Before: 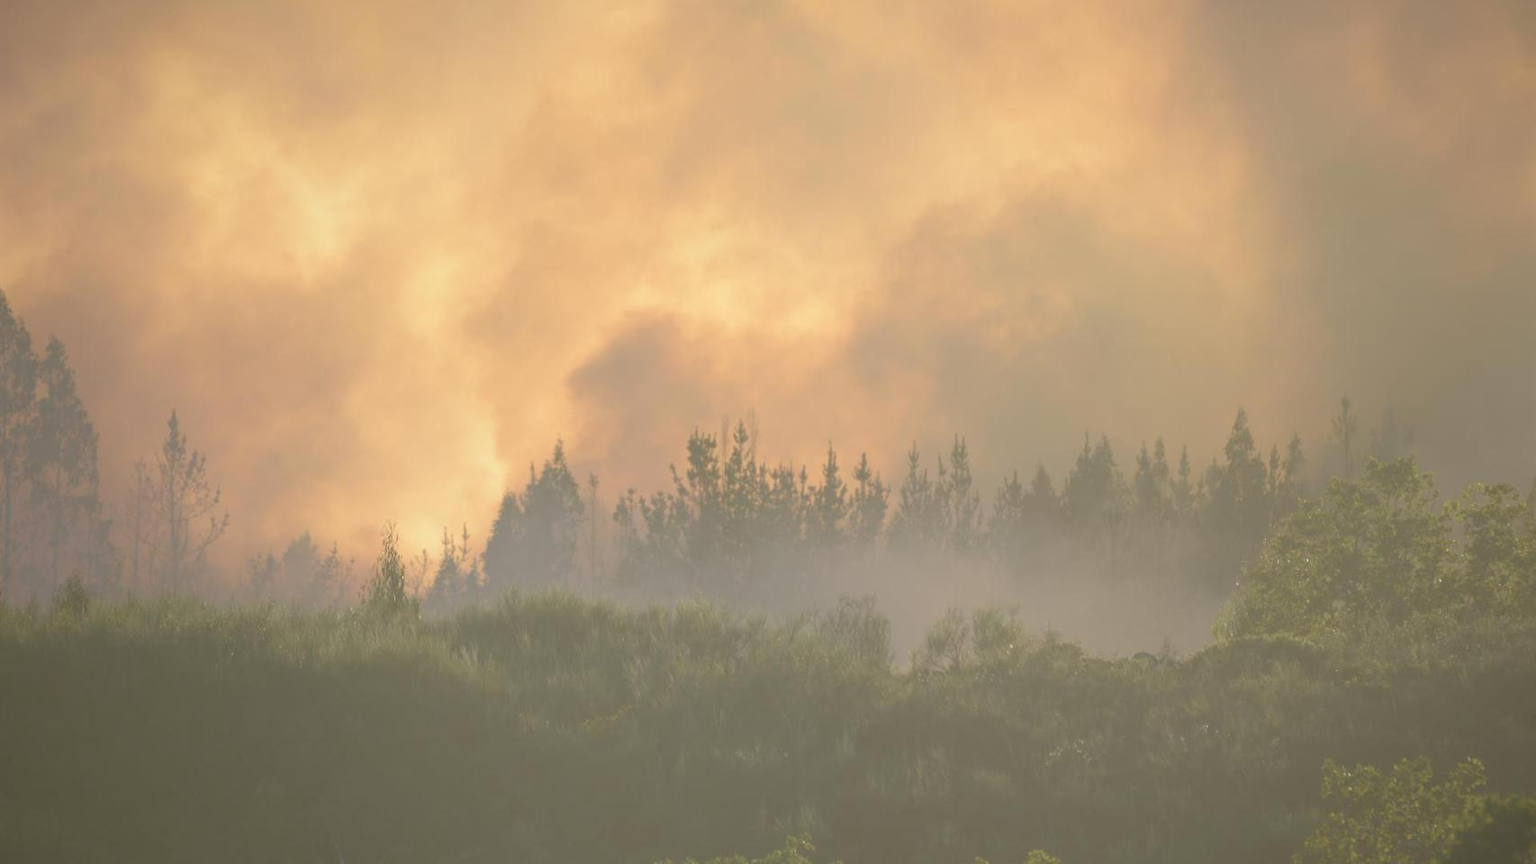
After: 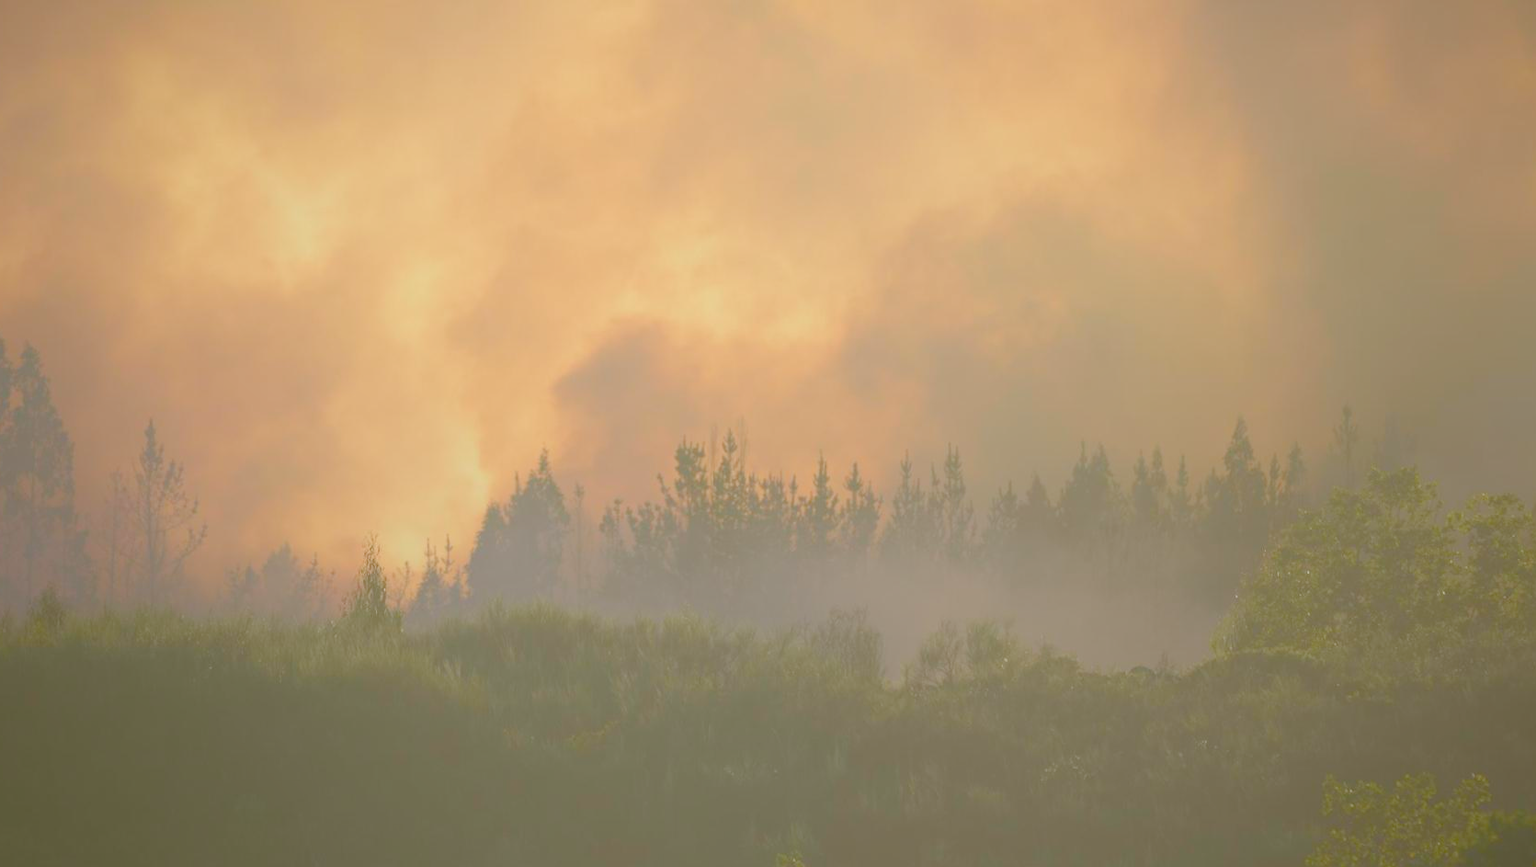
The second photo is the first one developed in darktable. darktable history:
color balance rgb: perceptual saturation grading › global saturation 20%, perceptual saturation grading › highlights -24.762%, perceptual saturation grading › shadows 50.088%
local contrast: detail 69%
crop: left 1.732%, right 0.276%, bottom 1.619%
